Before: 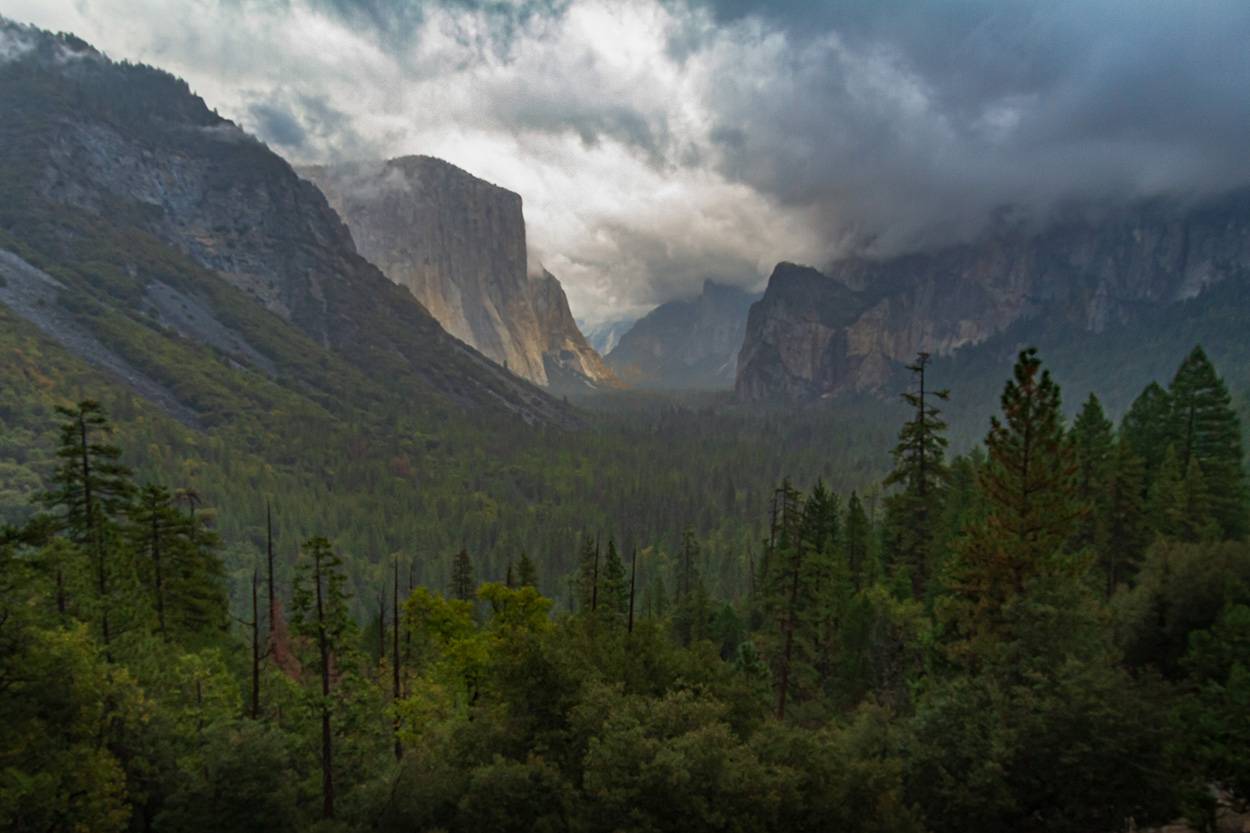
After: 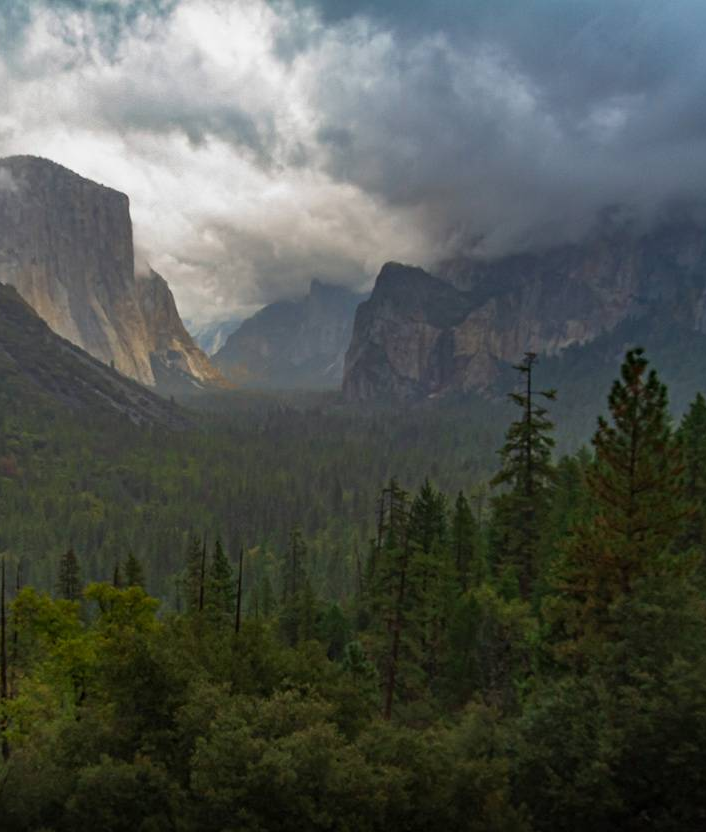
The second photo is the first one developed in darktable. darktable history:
crop: left 31.481%, top 0.007%, right 11.999%
